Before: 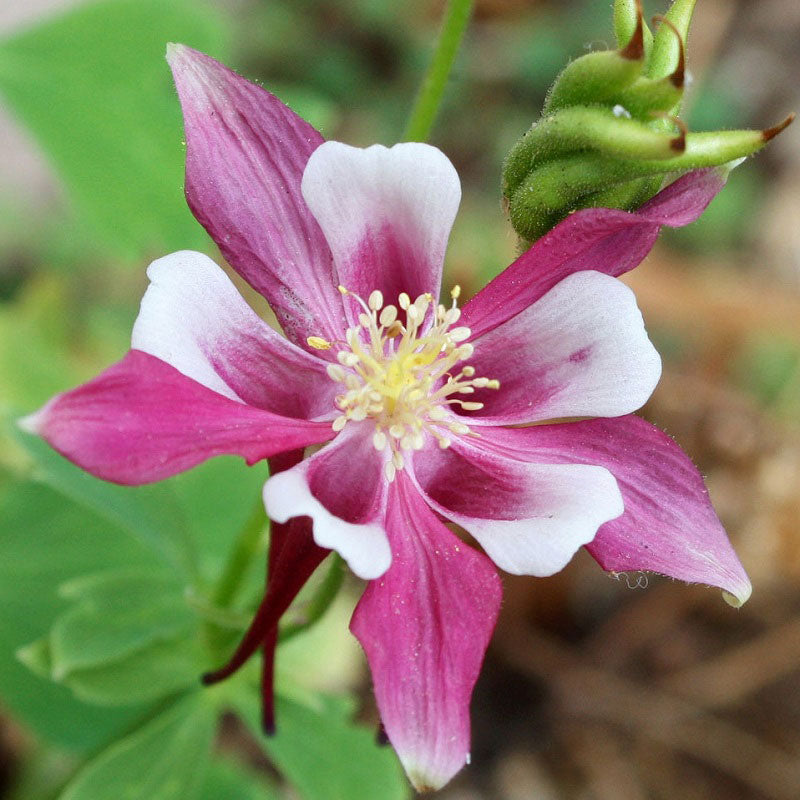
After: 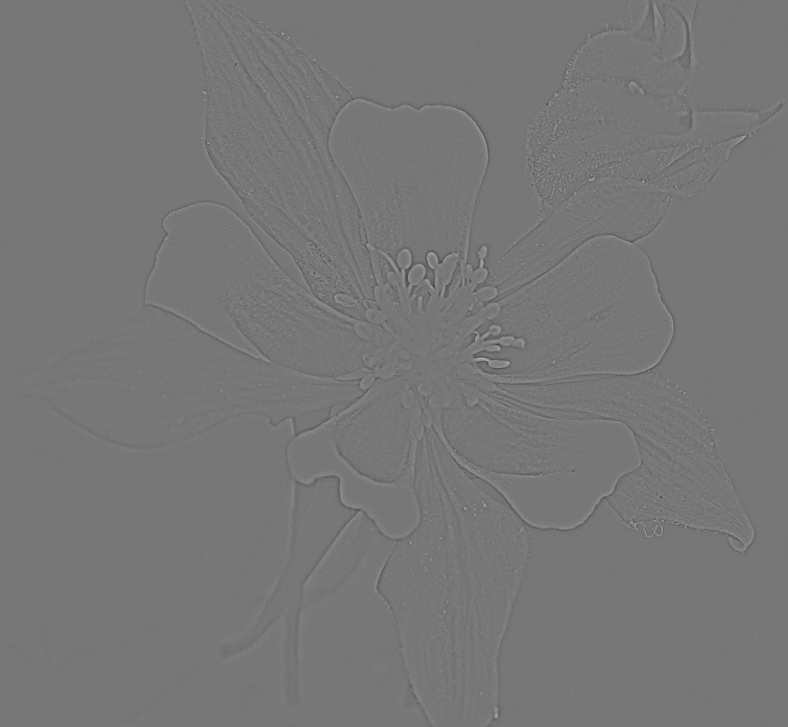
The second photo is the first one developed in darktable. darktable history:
highpass: sharpness 9.84%, contrast boost 9.94%
rotate and perspective: rotation -0.013°, lens shift (vertical) -0.027, lens shift (horizontal) 0.178, crop left 0.016, crop right 0.989, crop top 0.082, crop bottom 0.918
sharpen: on, module defaults
